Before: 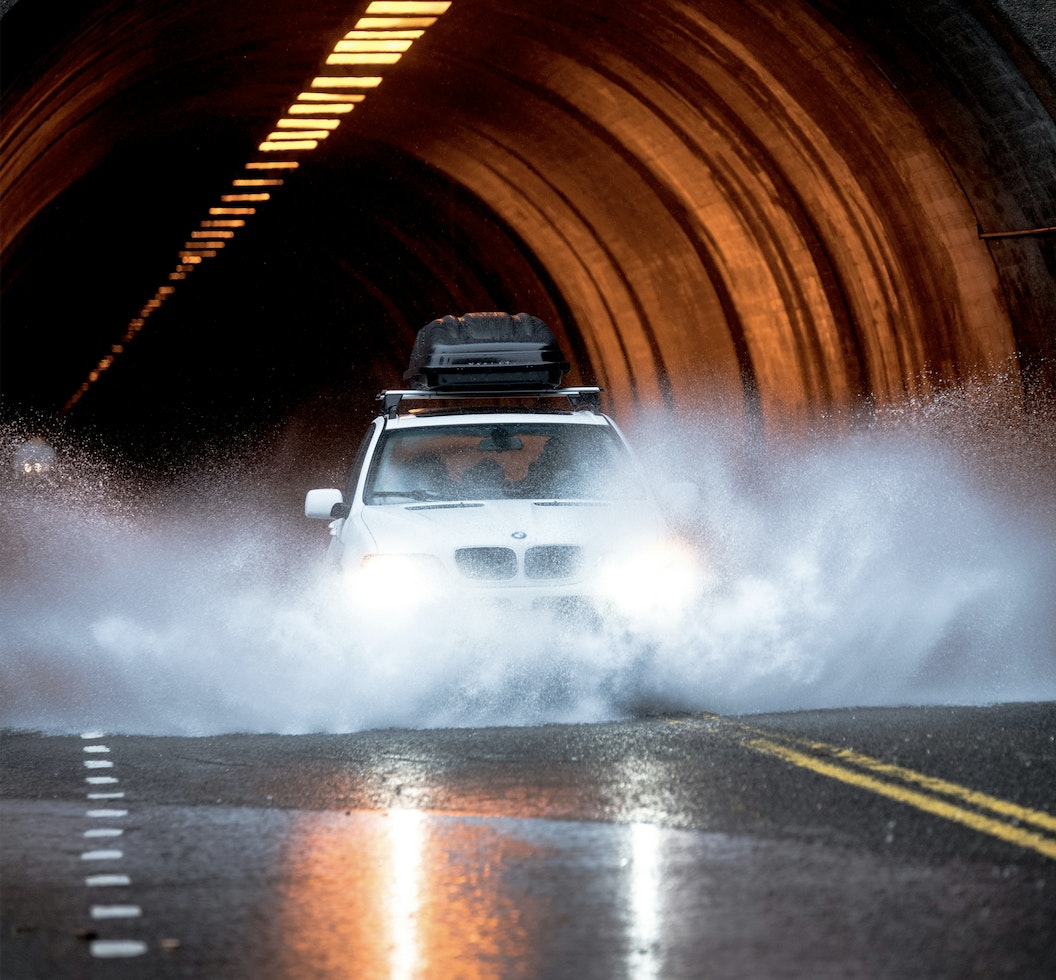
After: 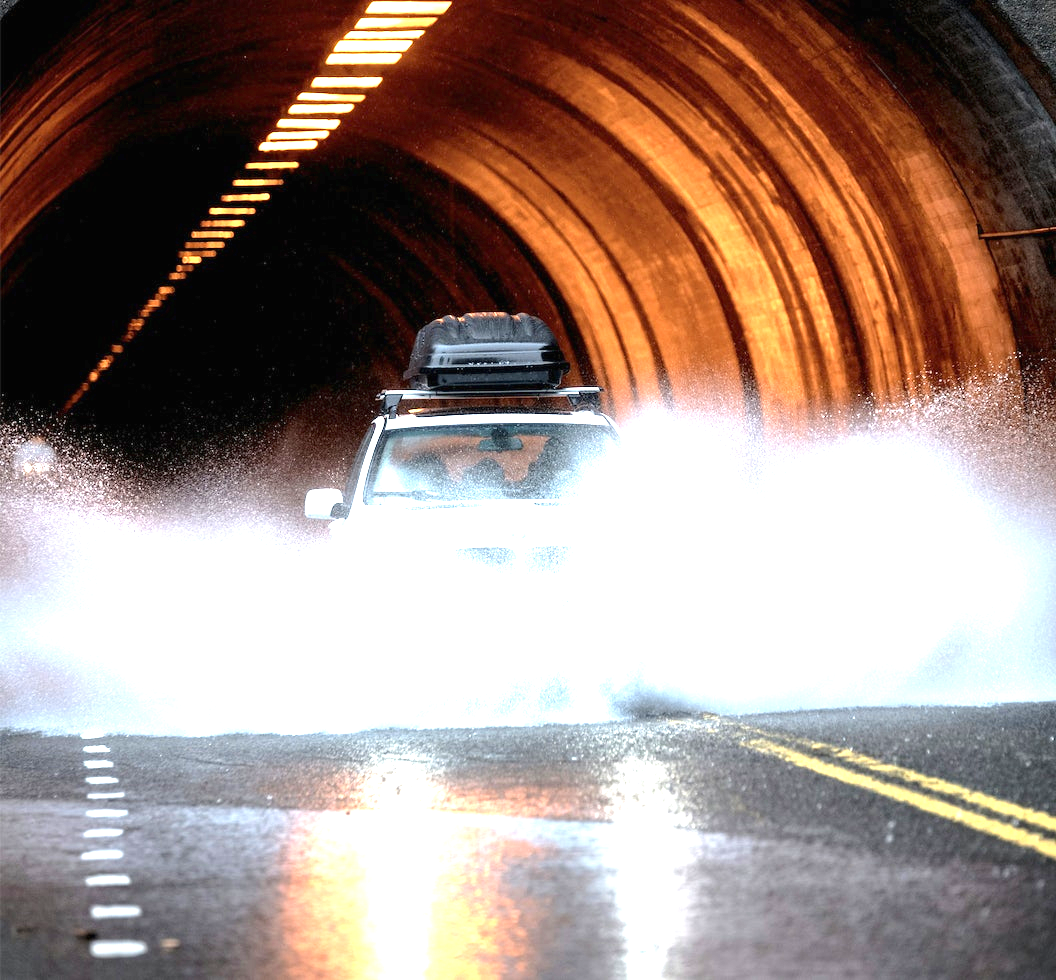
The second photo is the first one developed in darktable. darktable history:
exposure: black level correction 0, exposure 1.761 EV, compensate exposure bias true, compensate highlight preservation false
